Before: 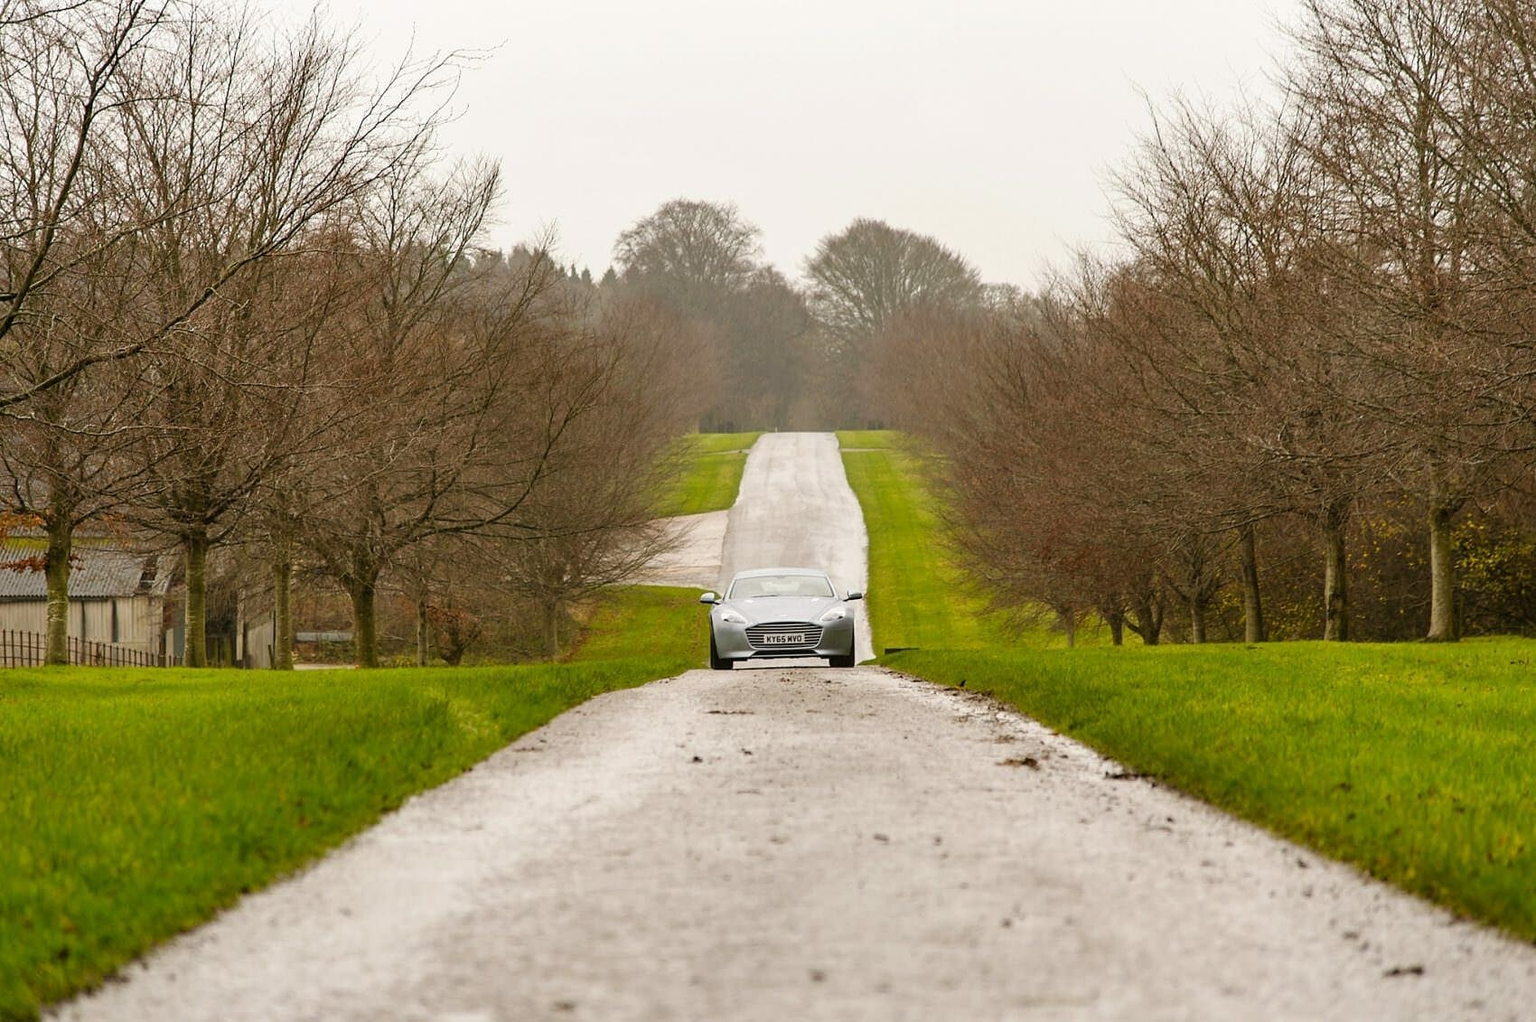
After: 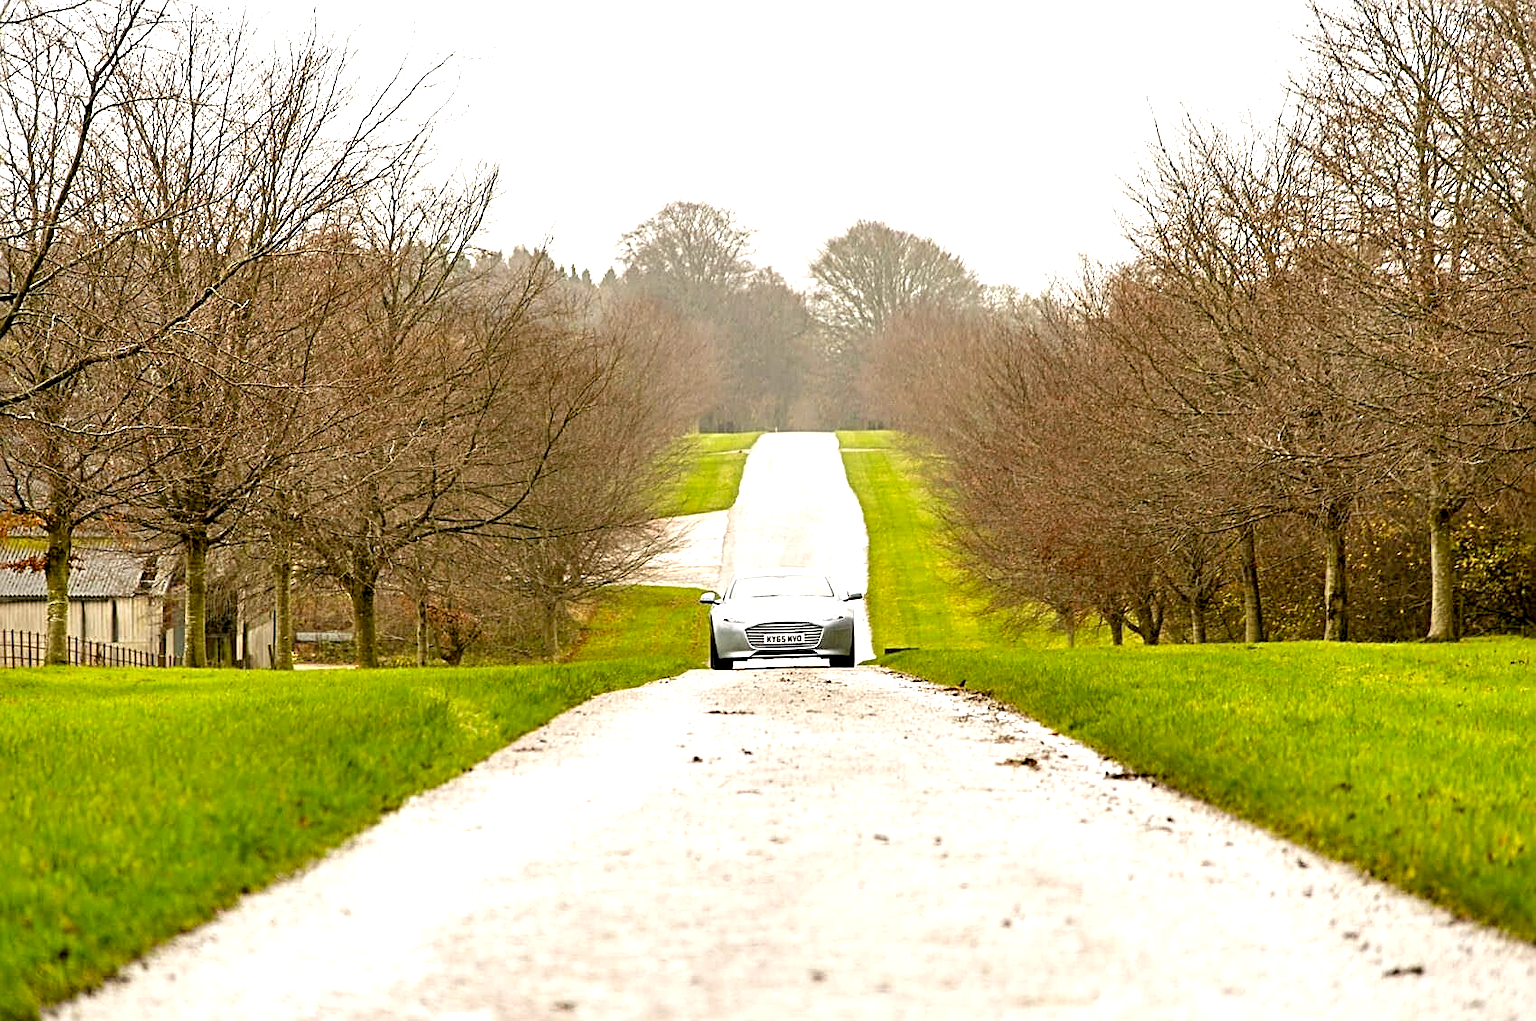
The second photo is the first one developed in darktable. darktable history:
sharpen: radius 3.118
exposure: black level correction 0.008, exposure 0.968 EV, compensate highlight preservation false
